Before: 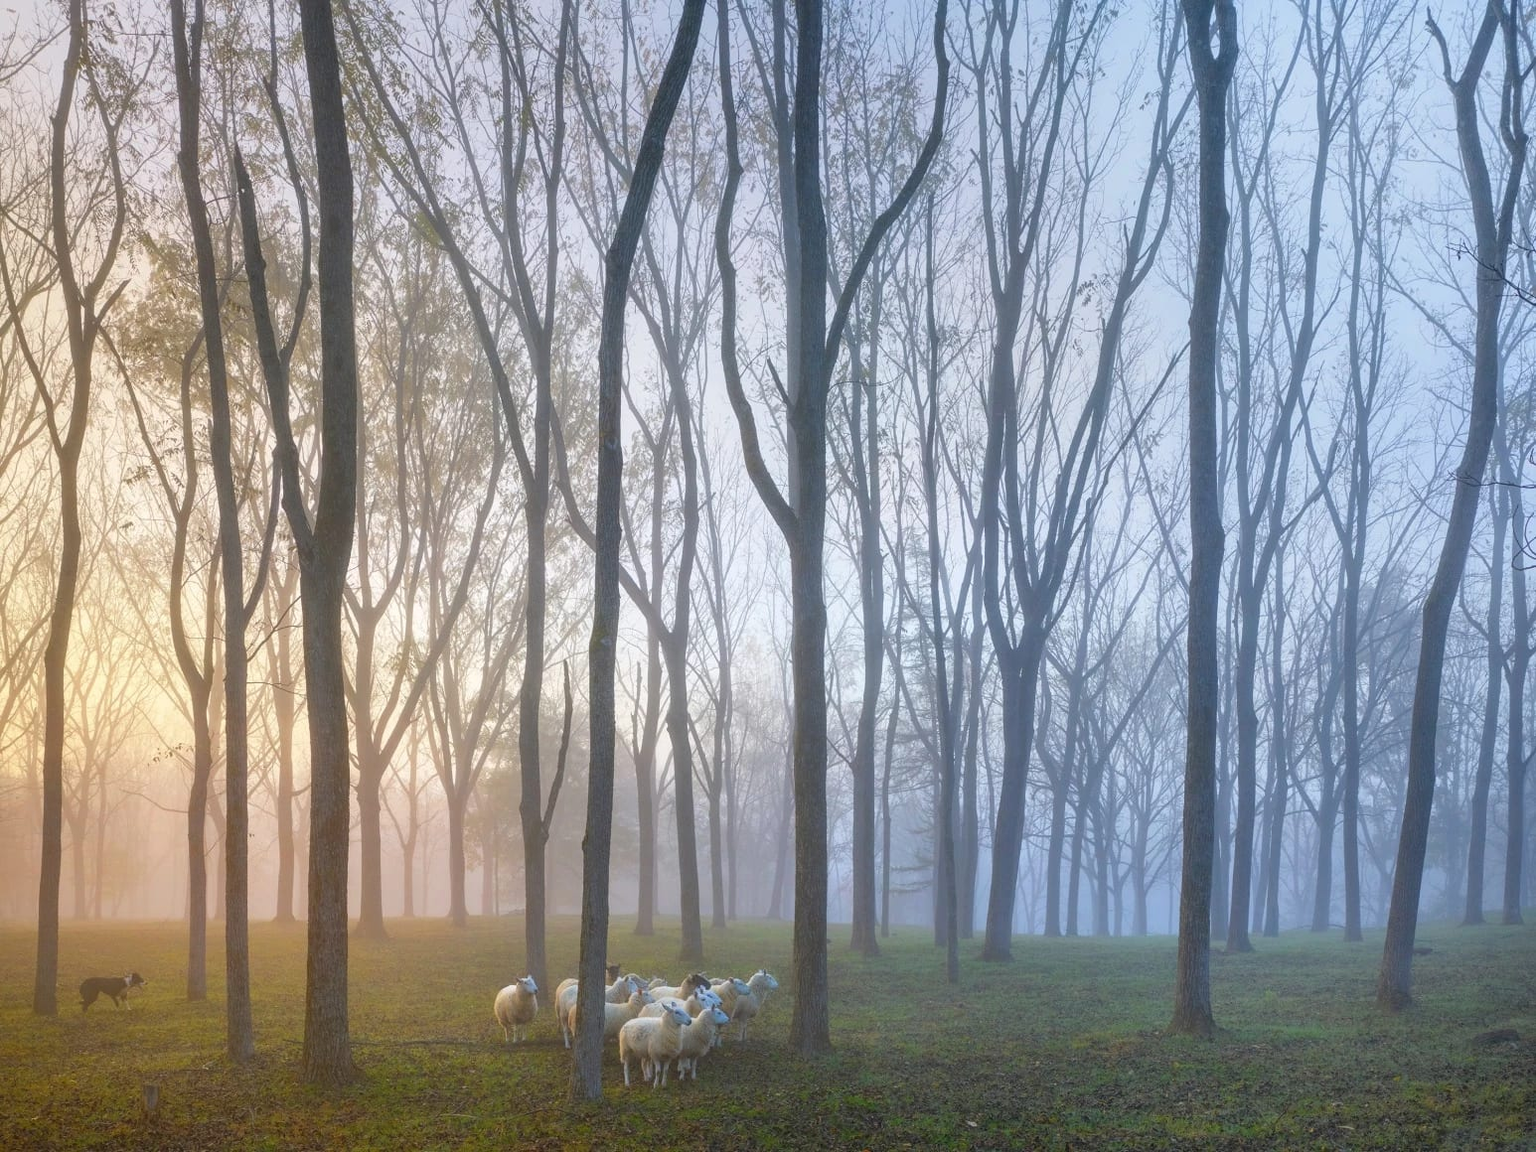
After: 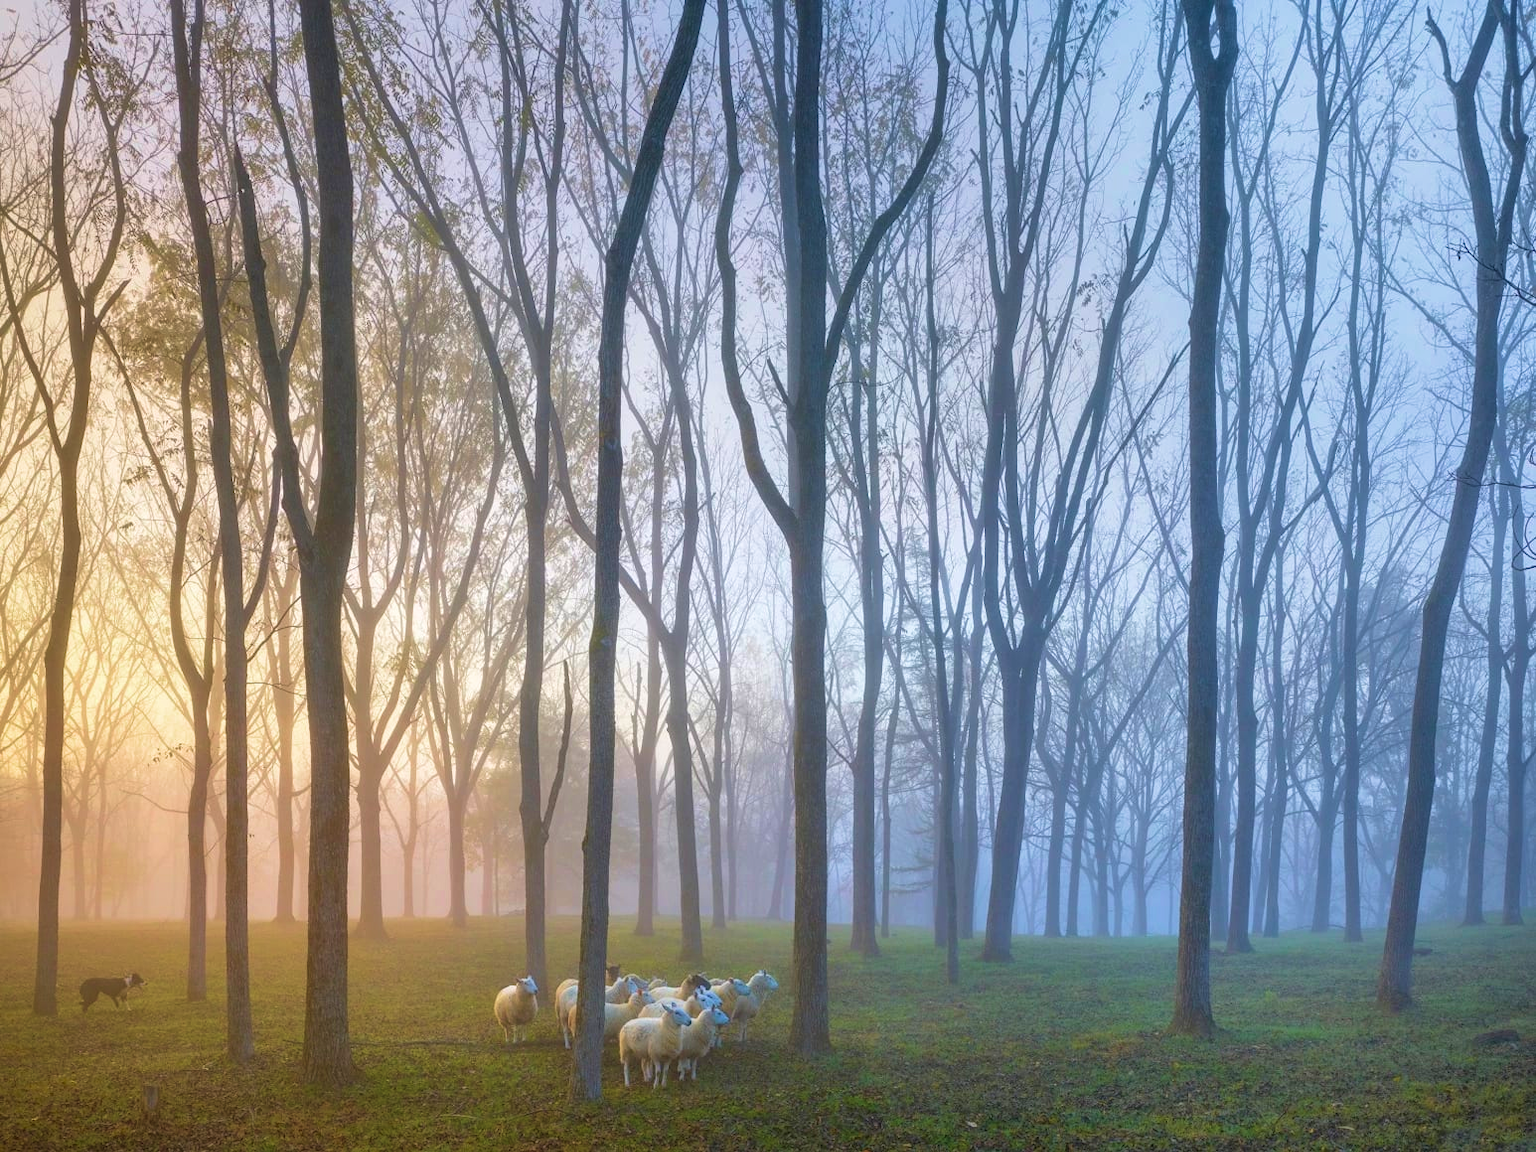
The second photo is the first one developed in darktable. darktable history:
velvia: strength 50%
shadows and highlights: radius 337.17, shadows 29.01, soften with gaussian
